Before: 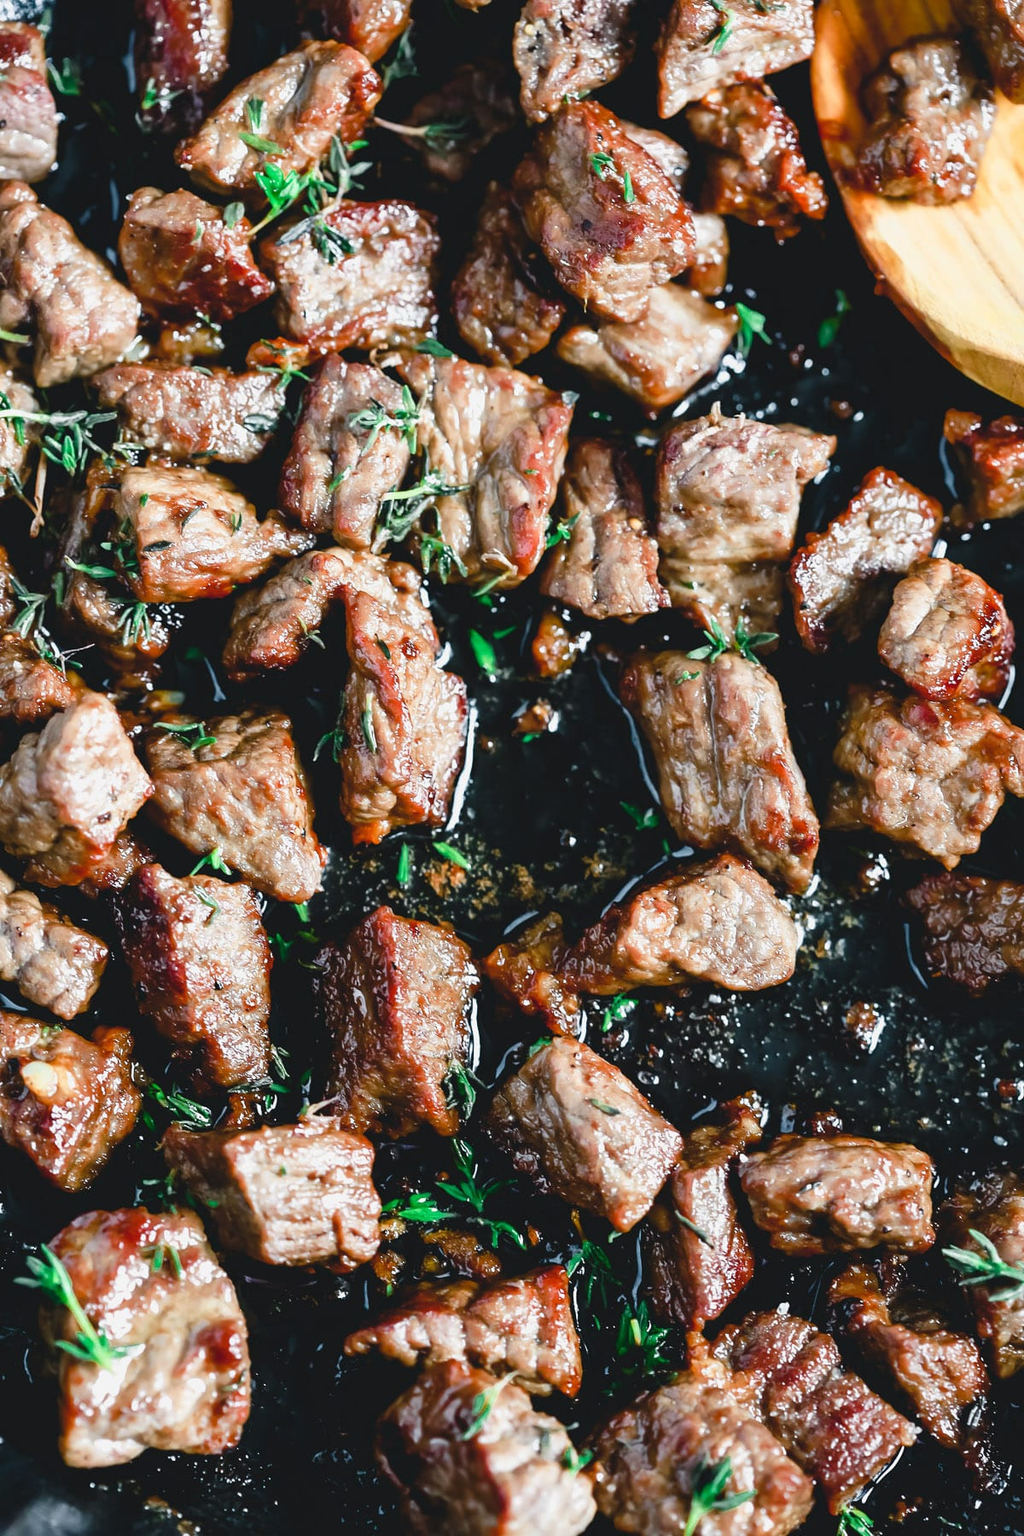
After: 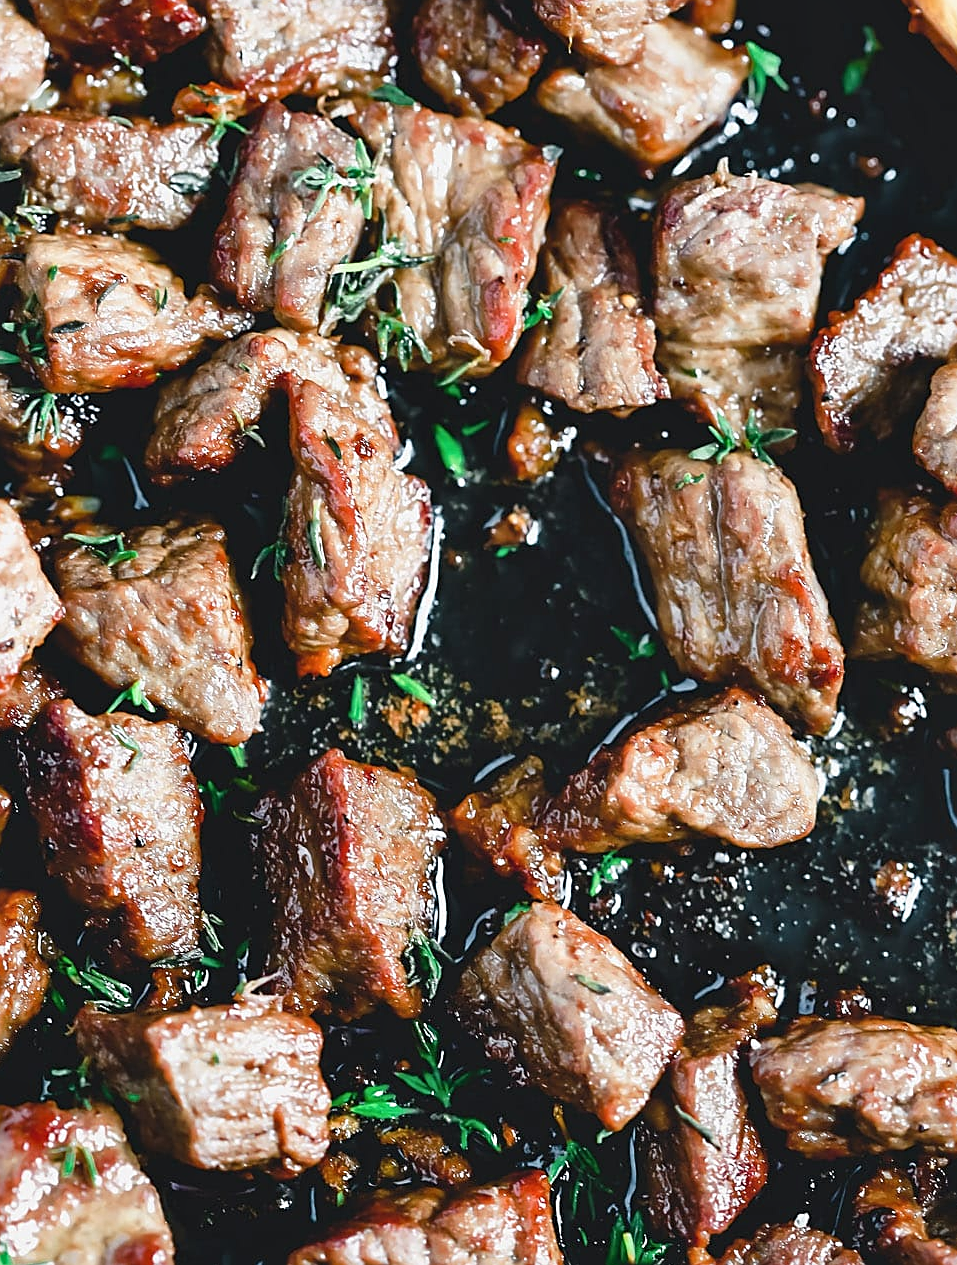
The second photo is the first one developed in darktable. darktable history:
sharpen: on, module defaults
shadows and highlights: shadows 52.7, soften with gaussian
crop: left 9.683%, top 17.412%, right 10.559%, bottom 12.306%
